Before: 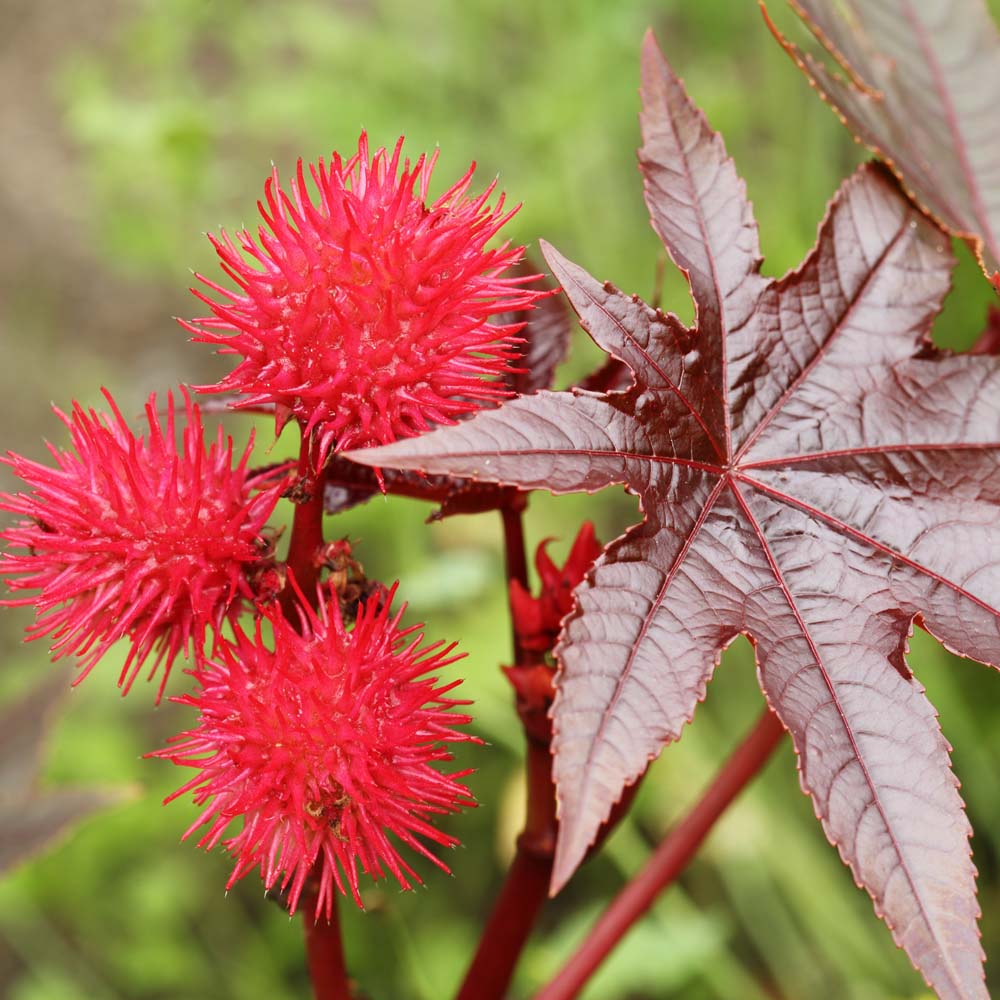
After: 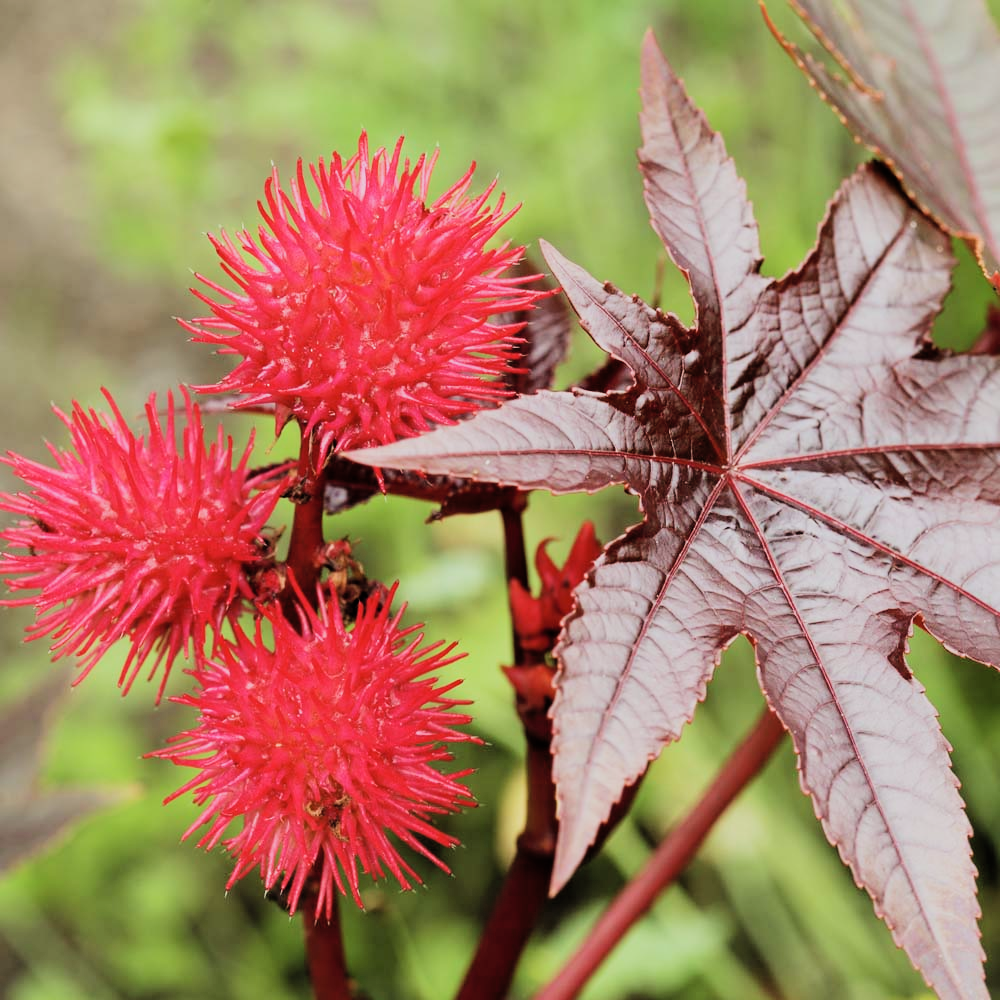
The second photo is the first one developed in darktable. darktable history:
filmic rgb: black relative exposure -5 EV, hardness 2.88, contrast 1.3, highlights saturation mix -30%
contrast brightness saturation: contrast 0.05, brightness 0.06, saturation 0.01
white balance: red 0.978, blue 0.999
